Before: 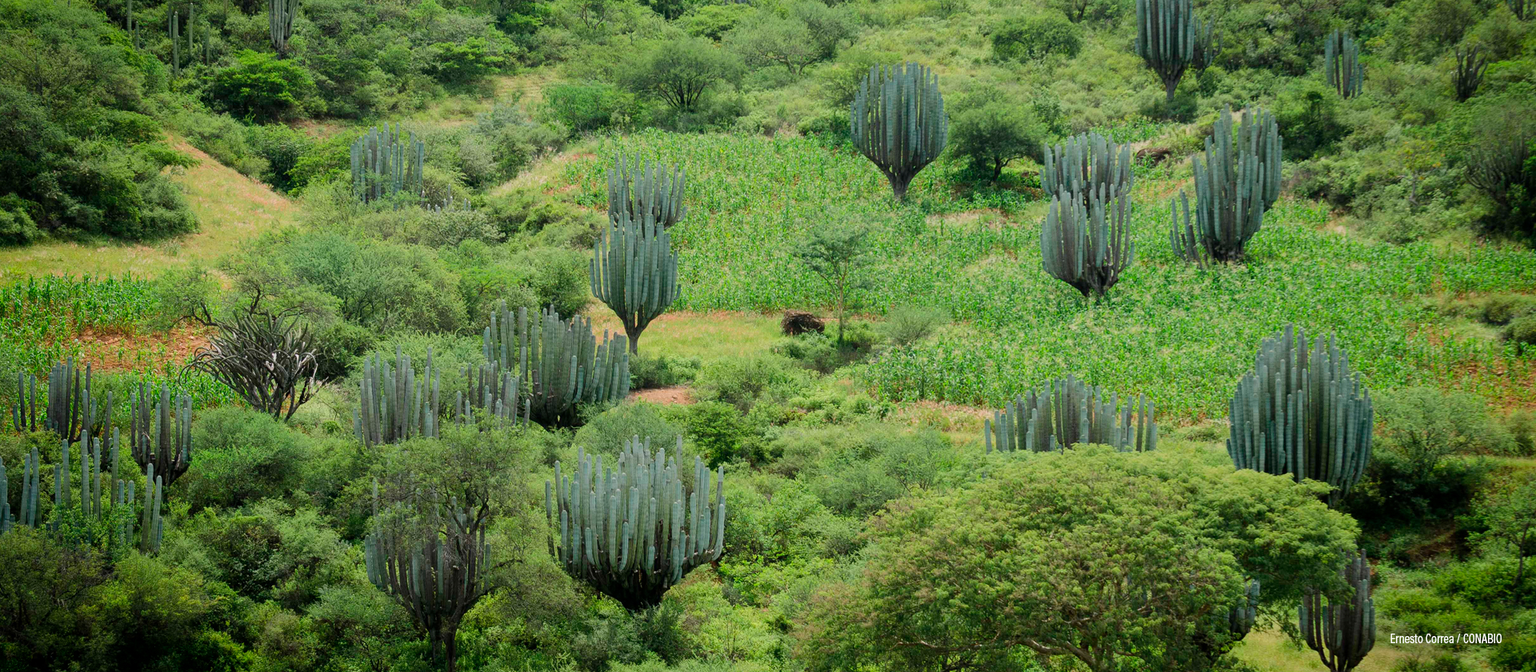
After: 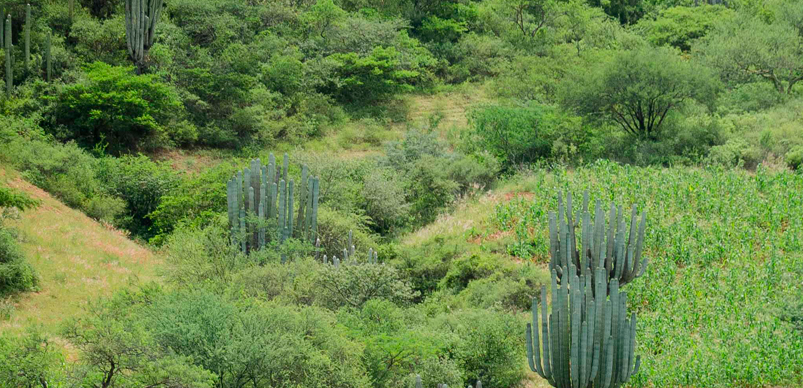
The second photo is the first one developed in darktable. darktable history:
crop and rotate: left 11.005%, top 0.052%, right 47.124%, bottom 53.651%
